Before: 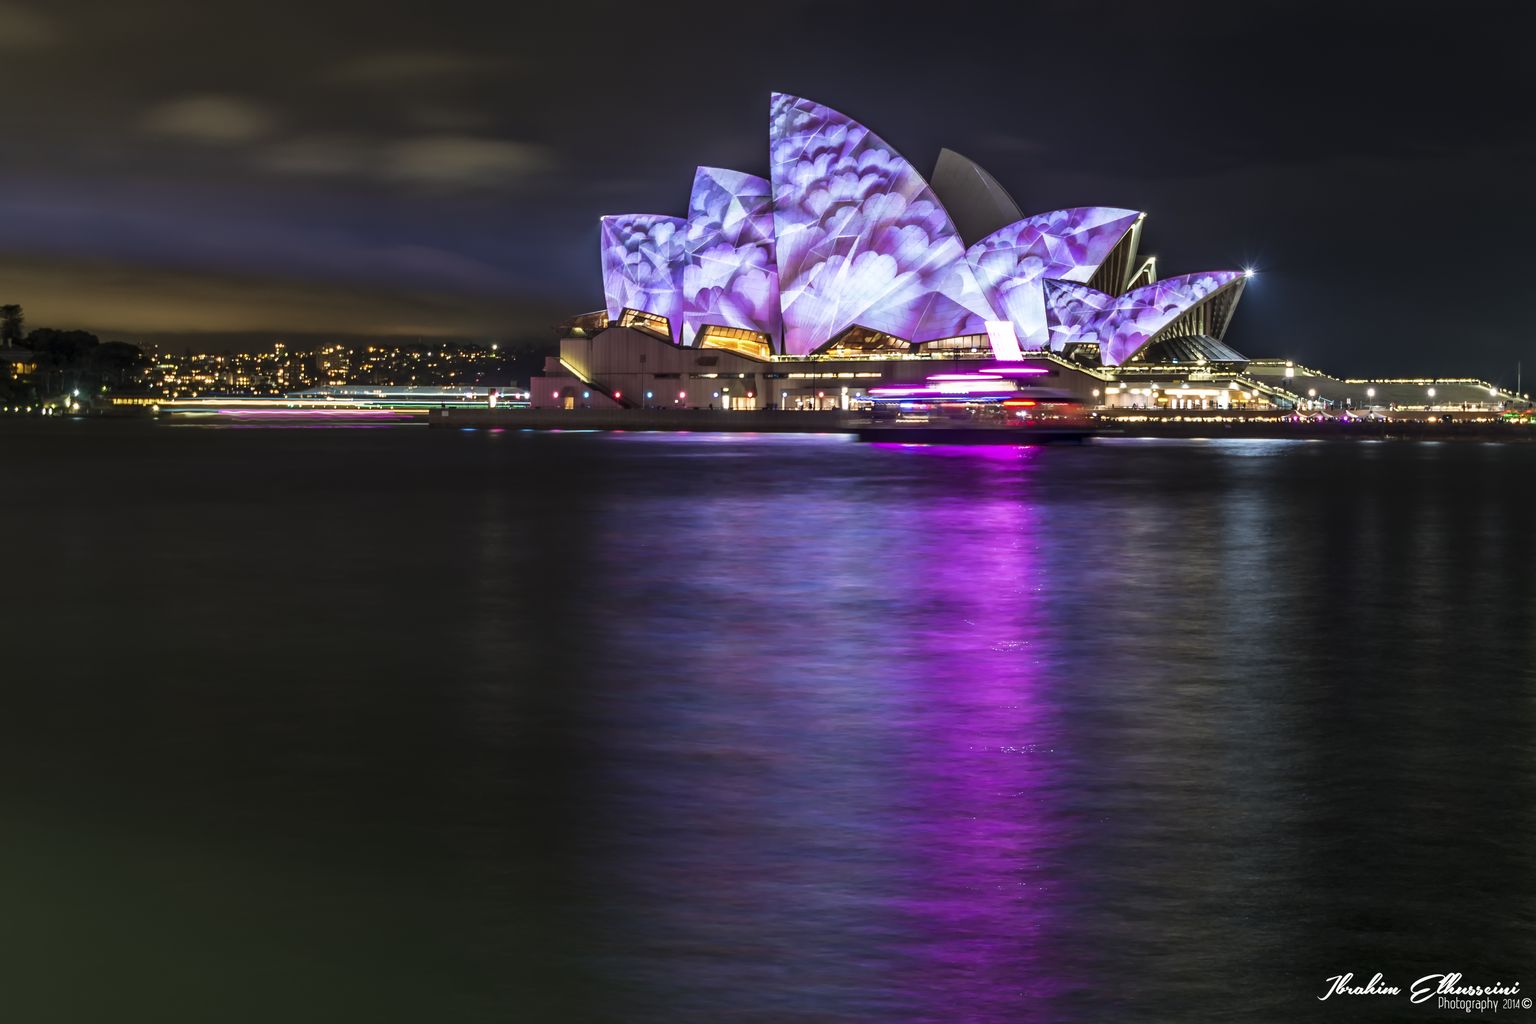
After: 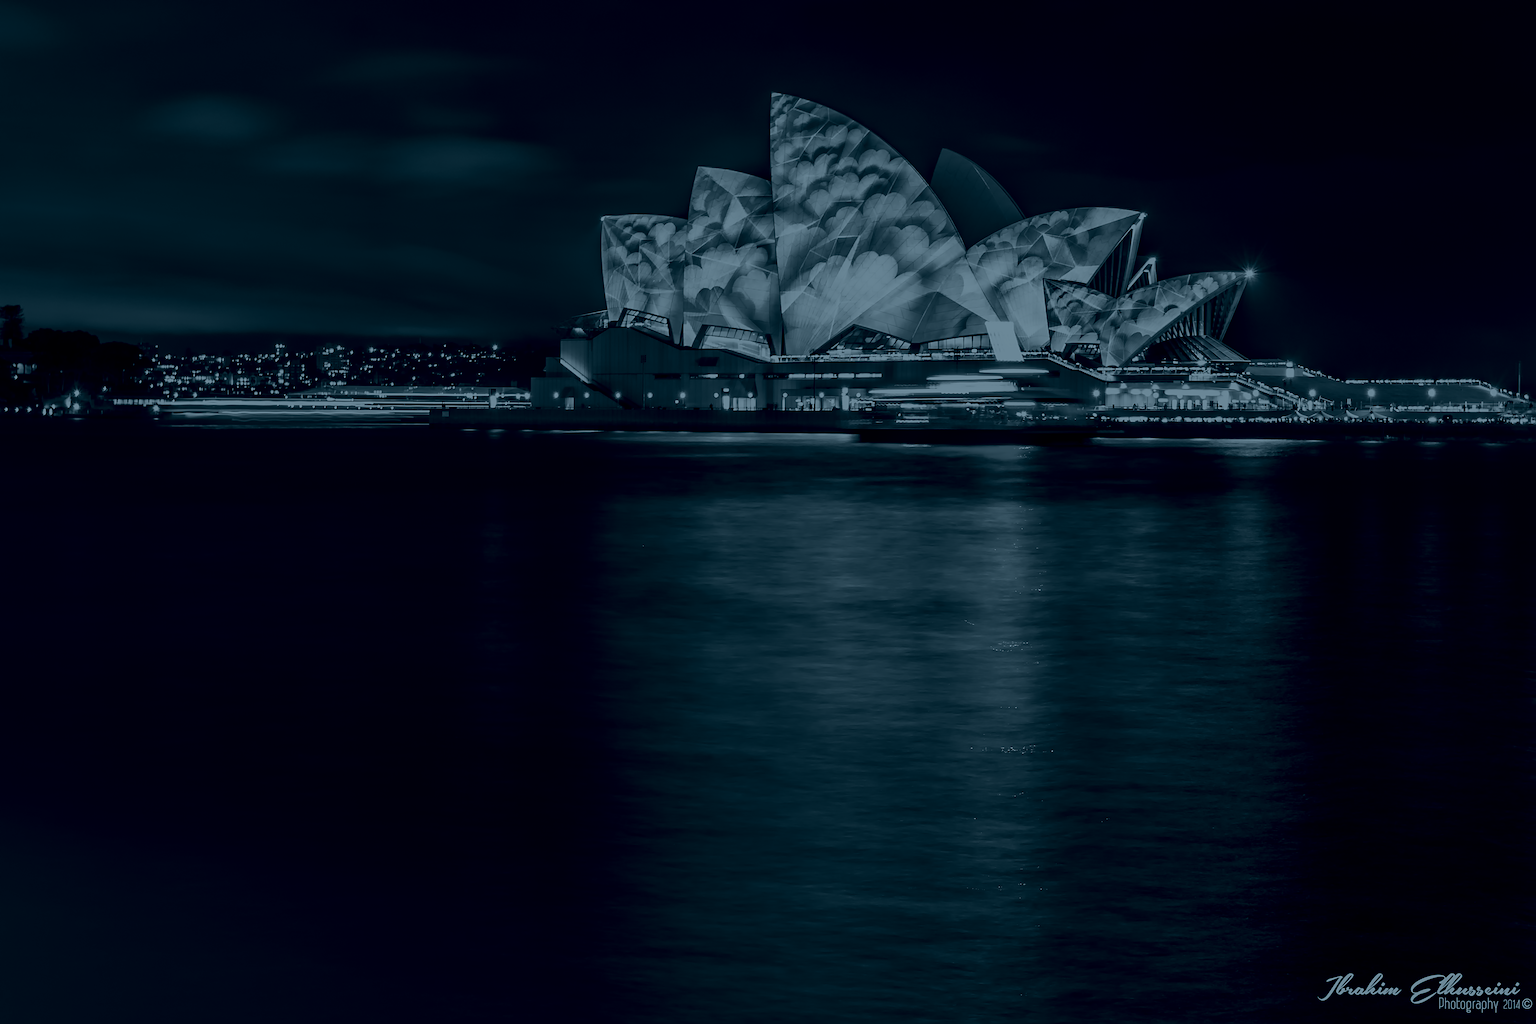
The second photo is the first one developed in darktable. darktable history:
contrast brightness saturation: contrast 0.1, saturation -0.36
sharpen: on, module defaults
colorize: hue 194.4°, saturation 29%, source mix 61.75%, lightness 3.98%, version 1
